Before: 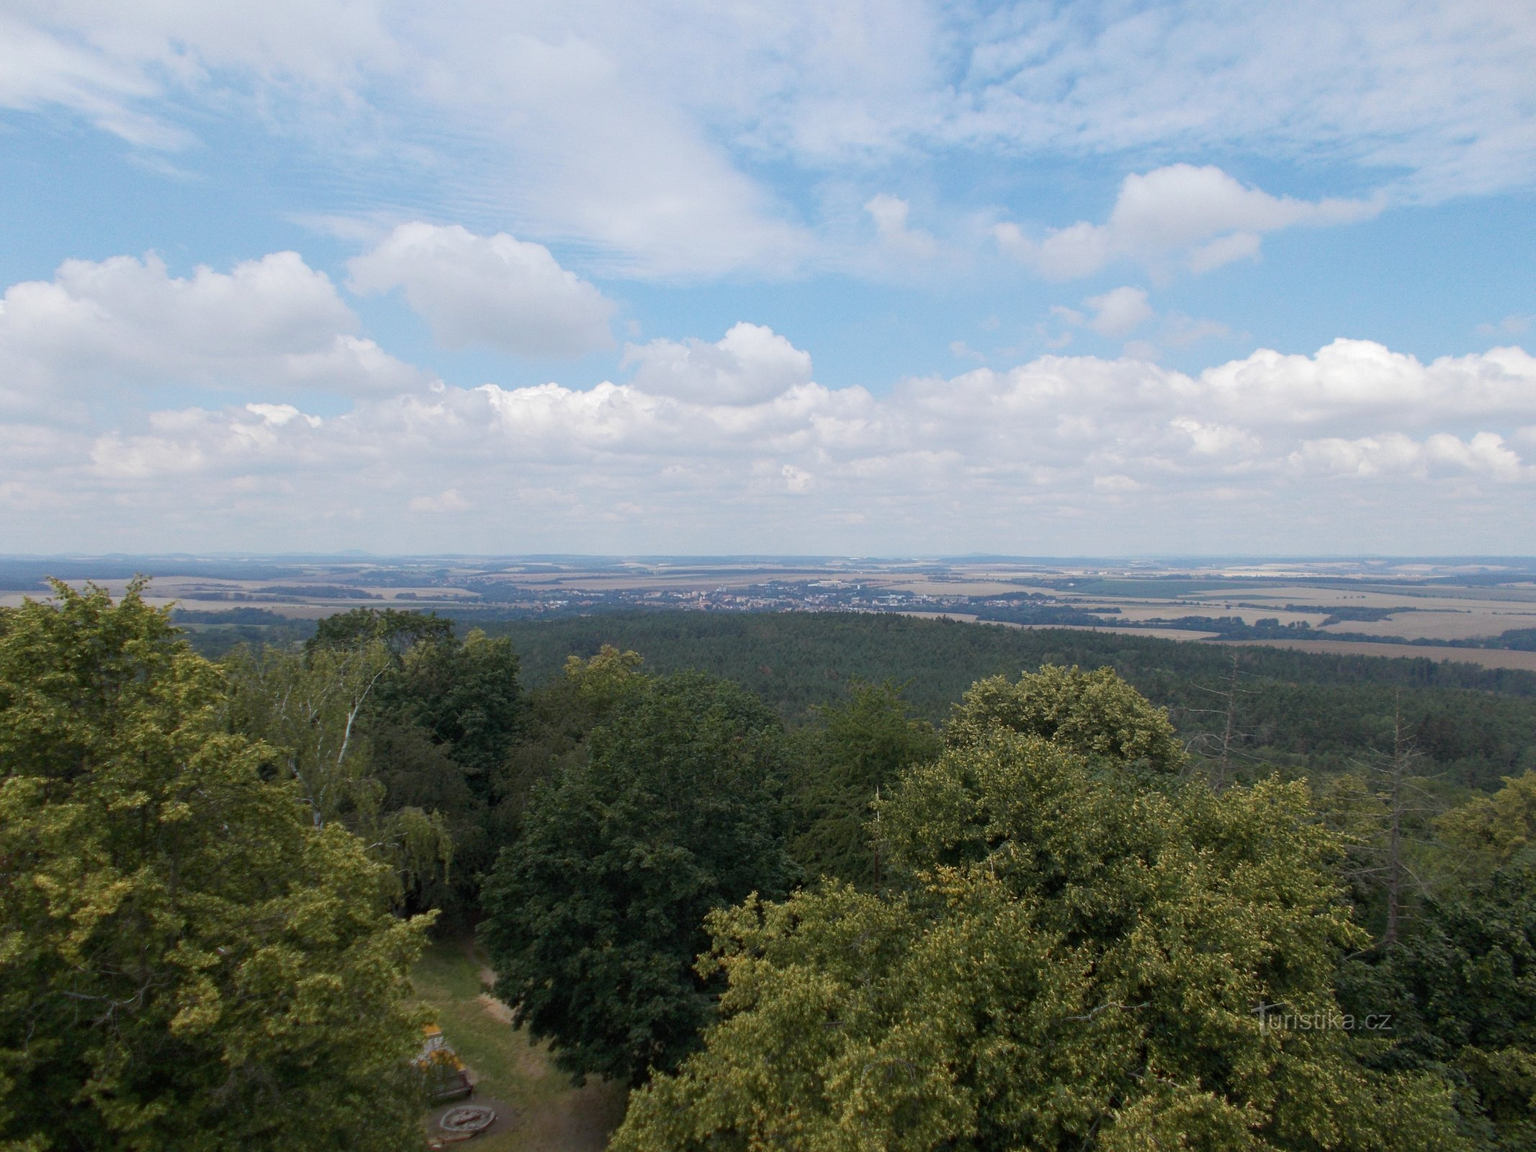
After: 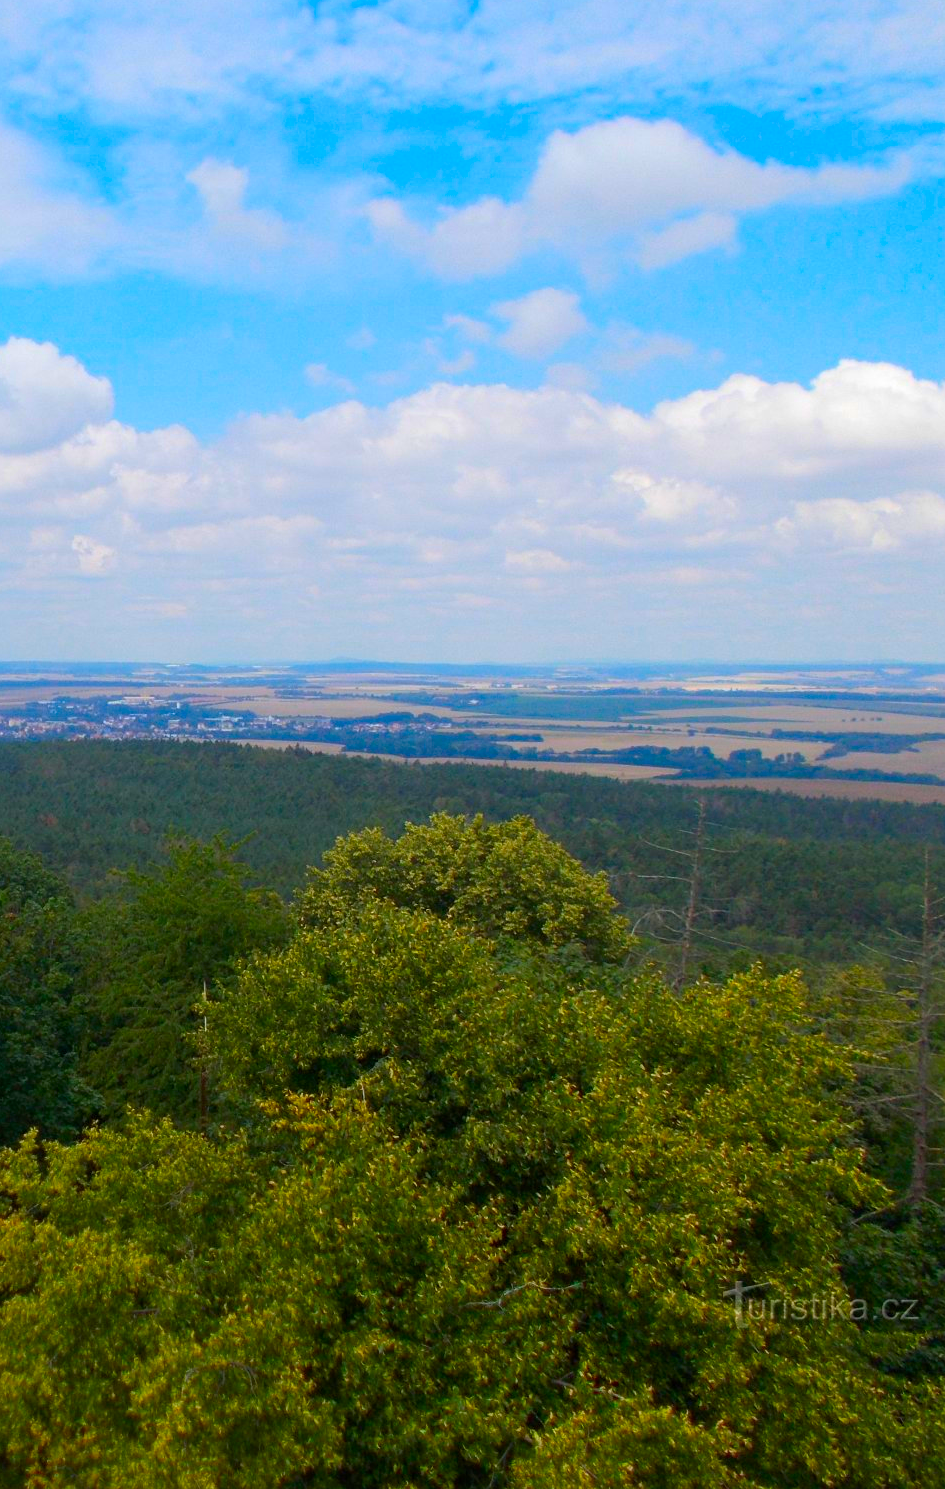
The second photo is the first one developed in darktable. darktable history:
crop: left 47.58%, top 6.884%, right 8.081%
color correction: highlights b* 0.003, saturation 2.1
